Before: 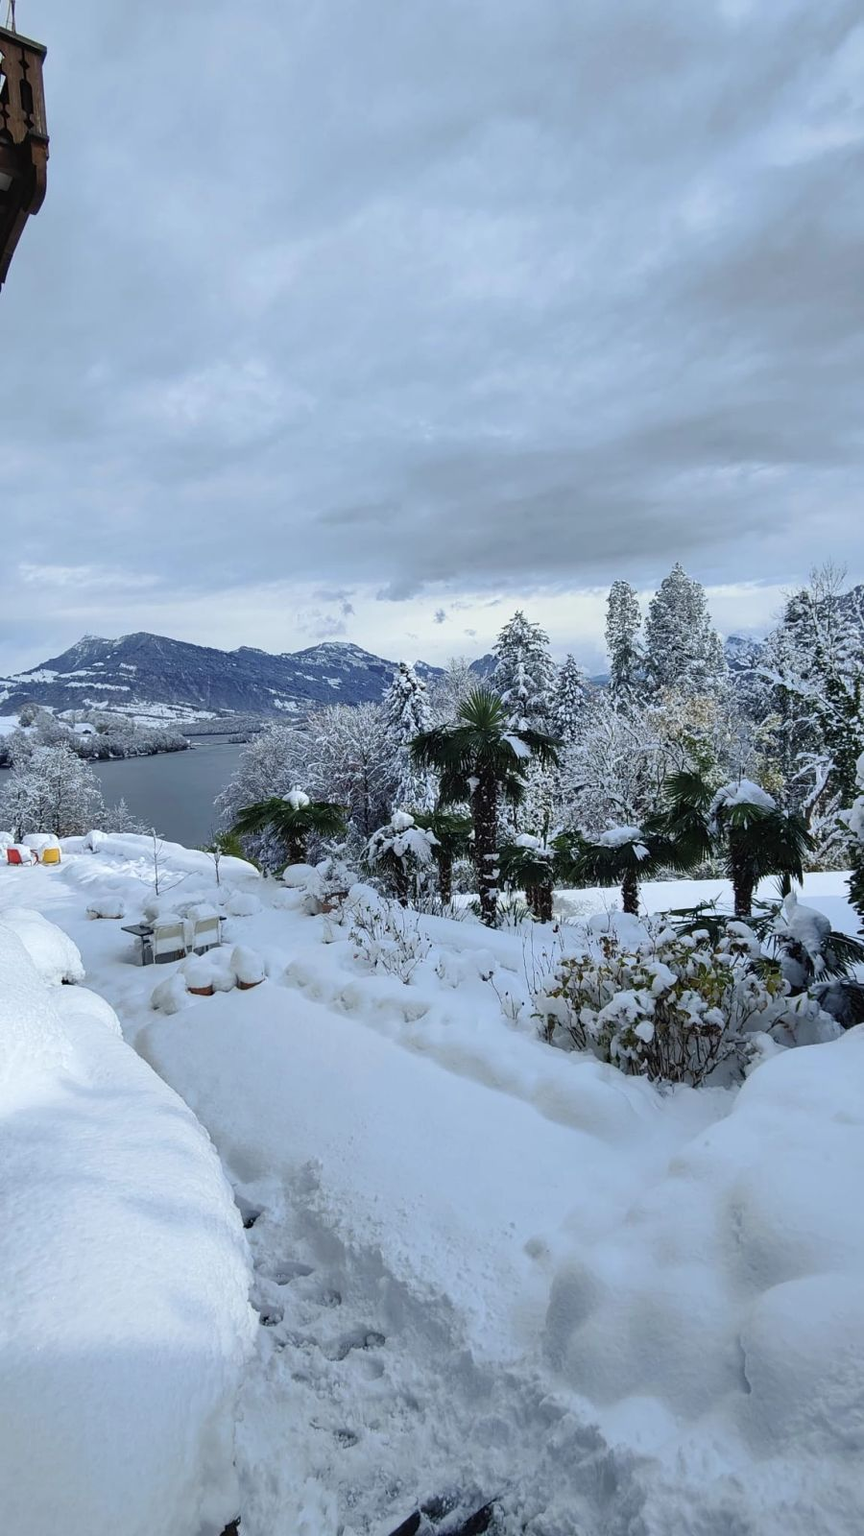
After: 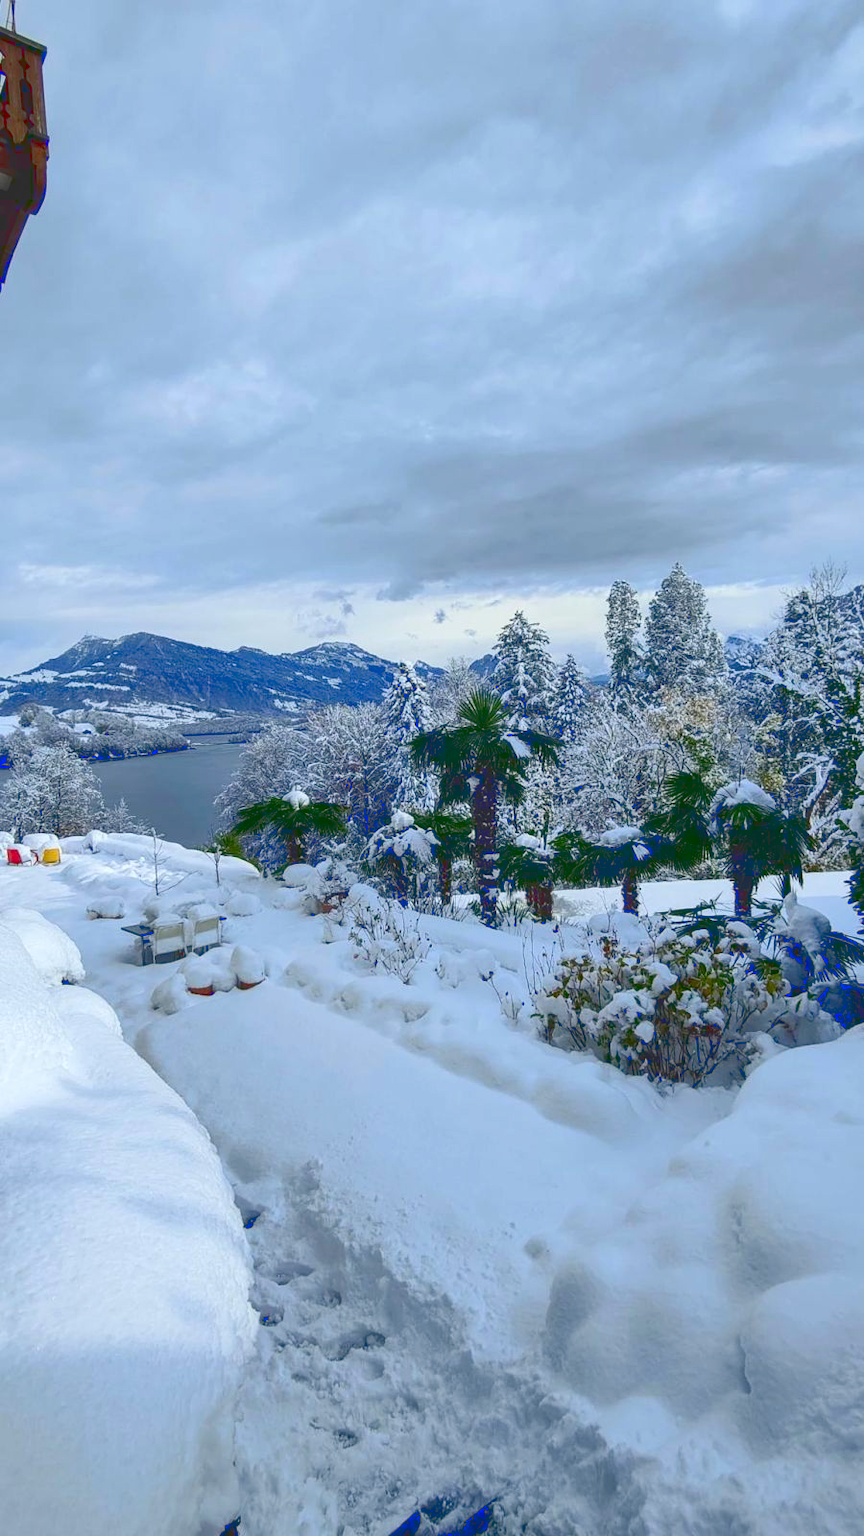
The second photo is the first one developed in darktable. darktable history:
local contrast: detail 109%
tone curve: curves: ch0 [(0, 0.137) (1, 1)], color space Lab, linked channels
contrast brightness saturation: contrast 0.121, brightness -0.12, saturation 0.202
